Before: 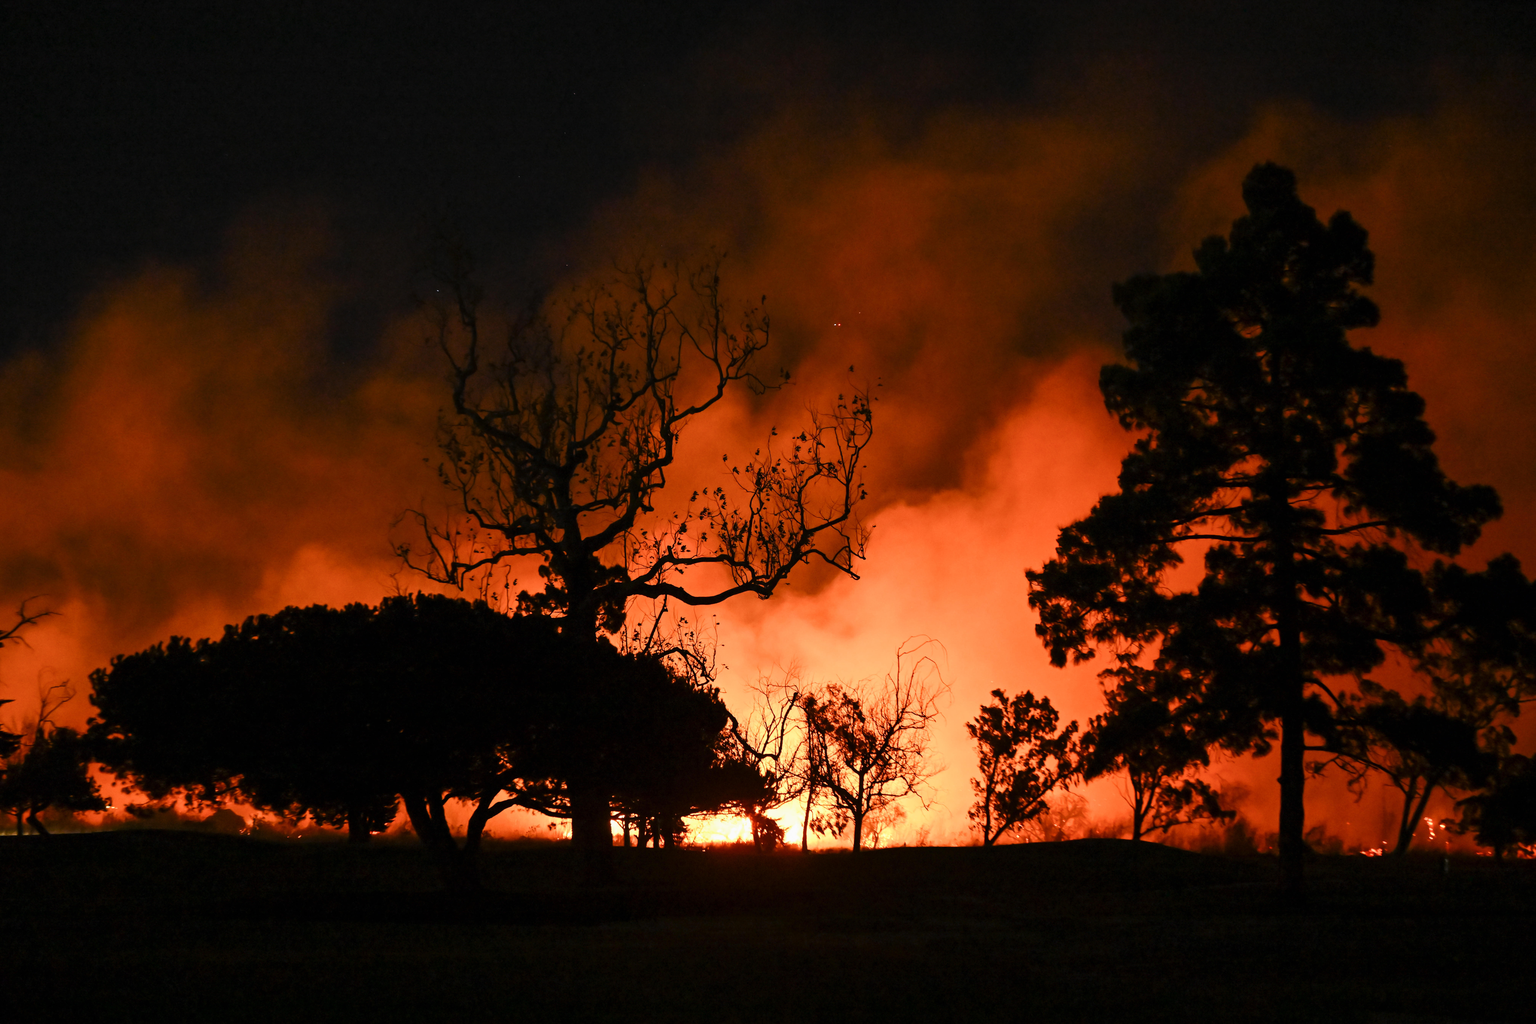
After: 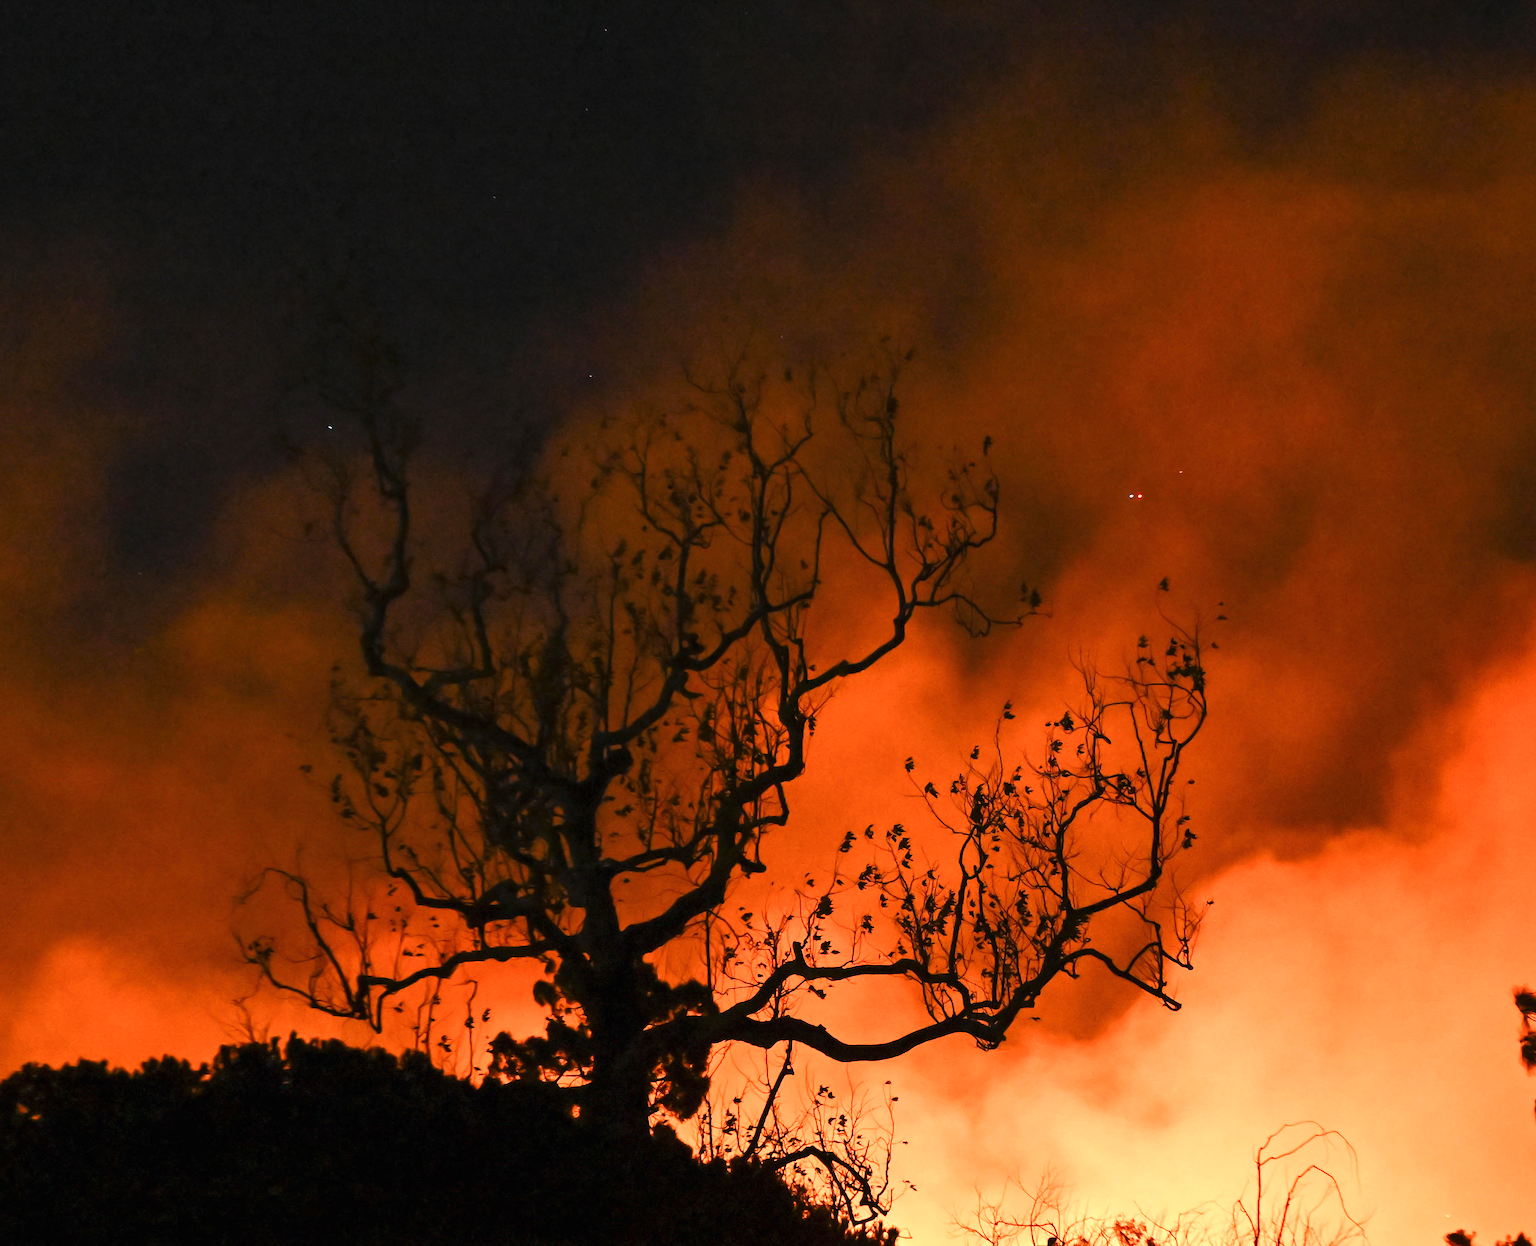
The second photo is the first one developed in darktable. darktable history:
crop: left 17.861%, top 7.712%, right 32.544%, bottom 31.898%
exposure: black level correction 0, exposure 0.695 EV, compensate exposure bias true, compensate highlight preservation false
